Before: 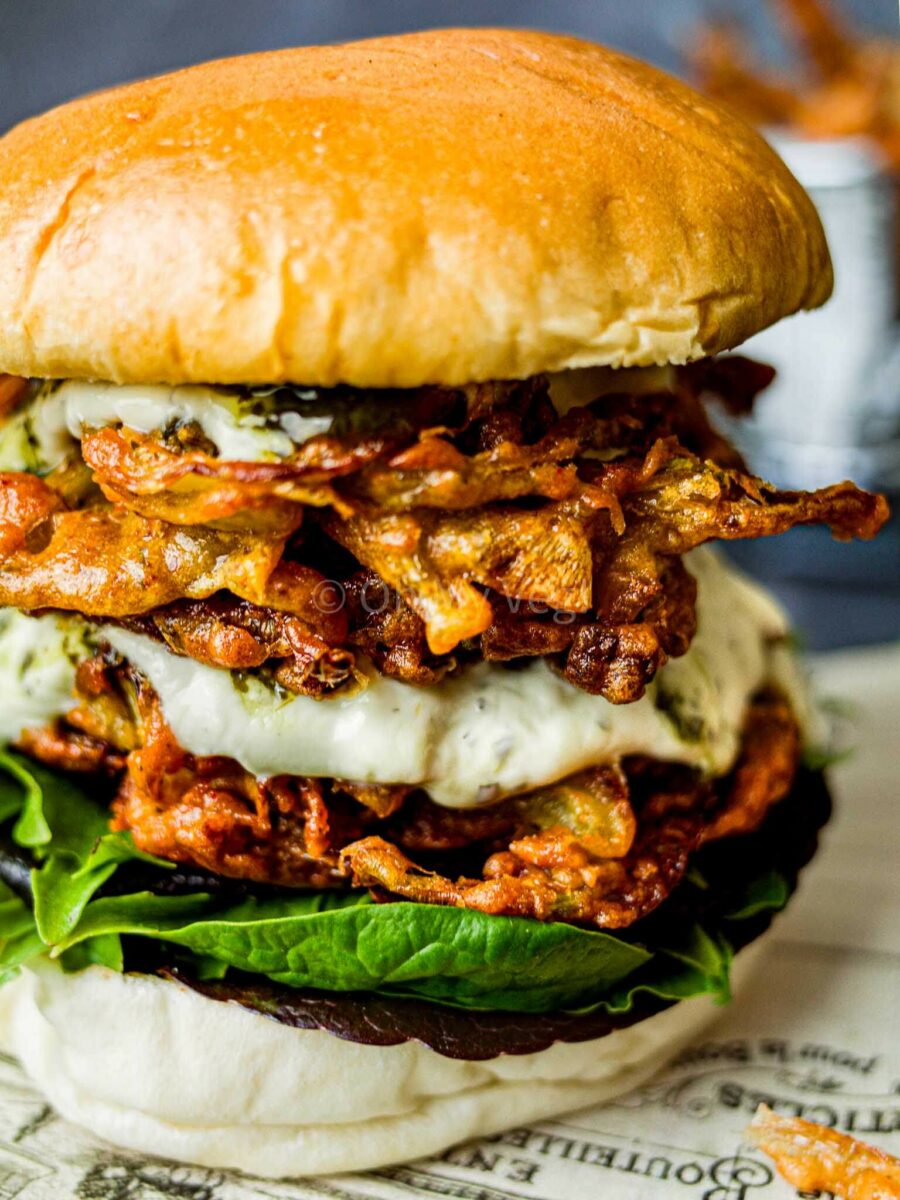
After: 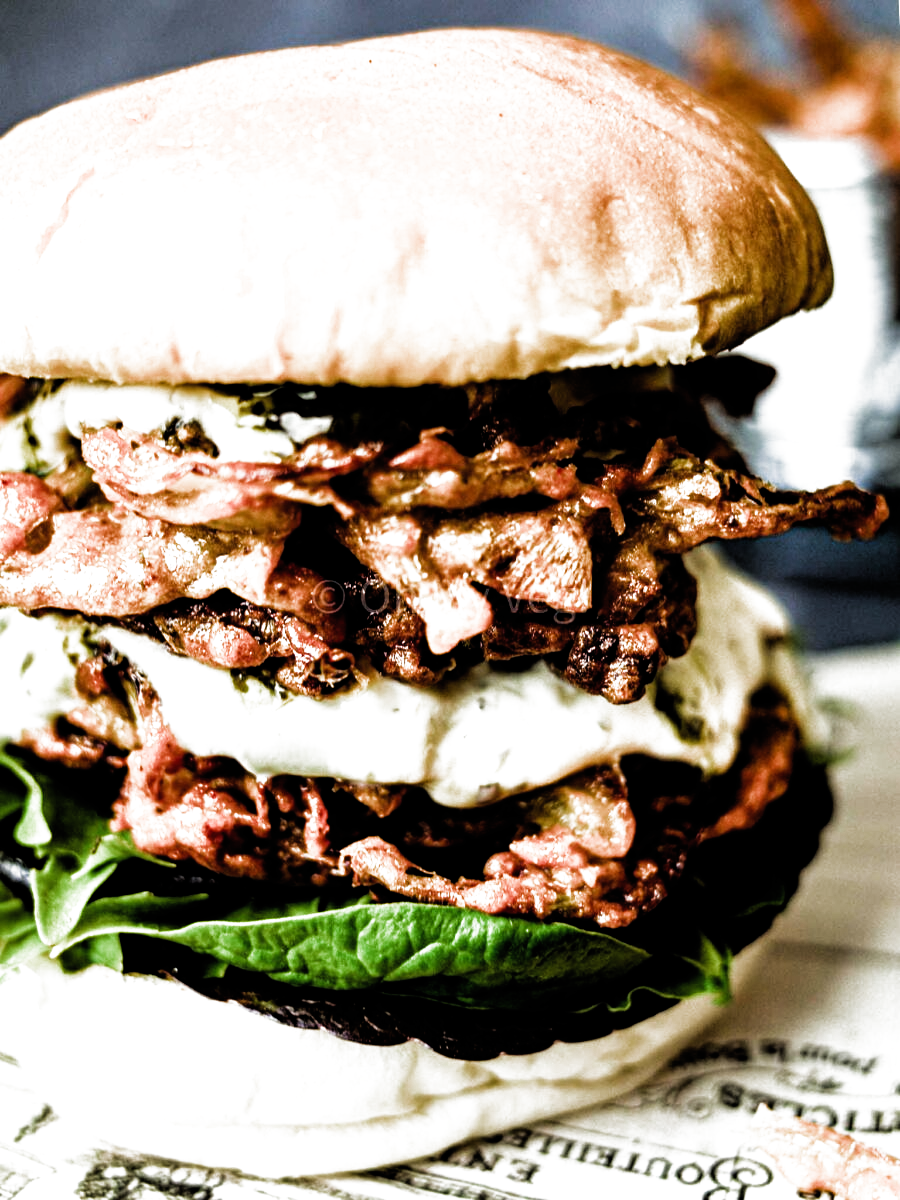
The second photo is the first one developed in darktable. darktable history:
filmic rgb: black relative exposure -3.8 EV, white relative exposure 2.41 EV, dynamic range scaling -49.51%, hardness 3.46, latitude 29.29%, contrast 1.814, preserve chrominance RGB euclidean norm (legacy), color science v4 (2020), iterations of high-quality reconstruction 0
